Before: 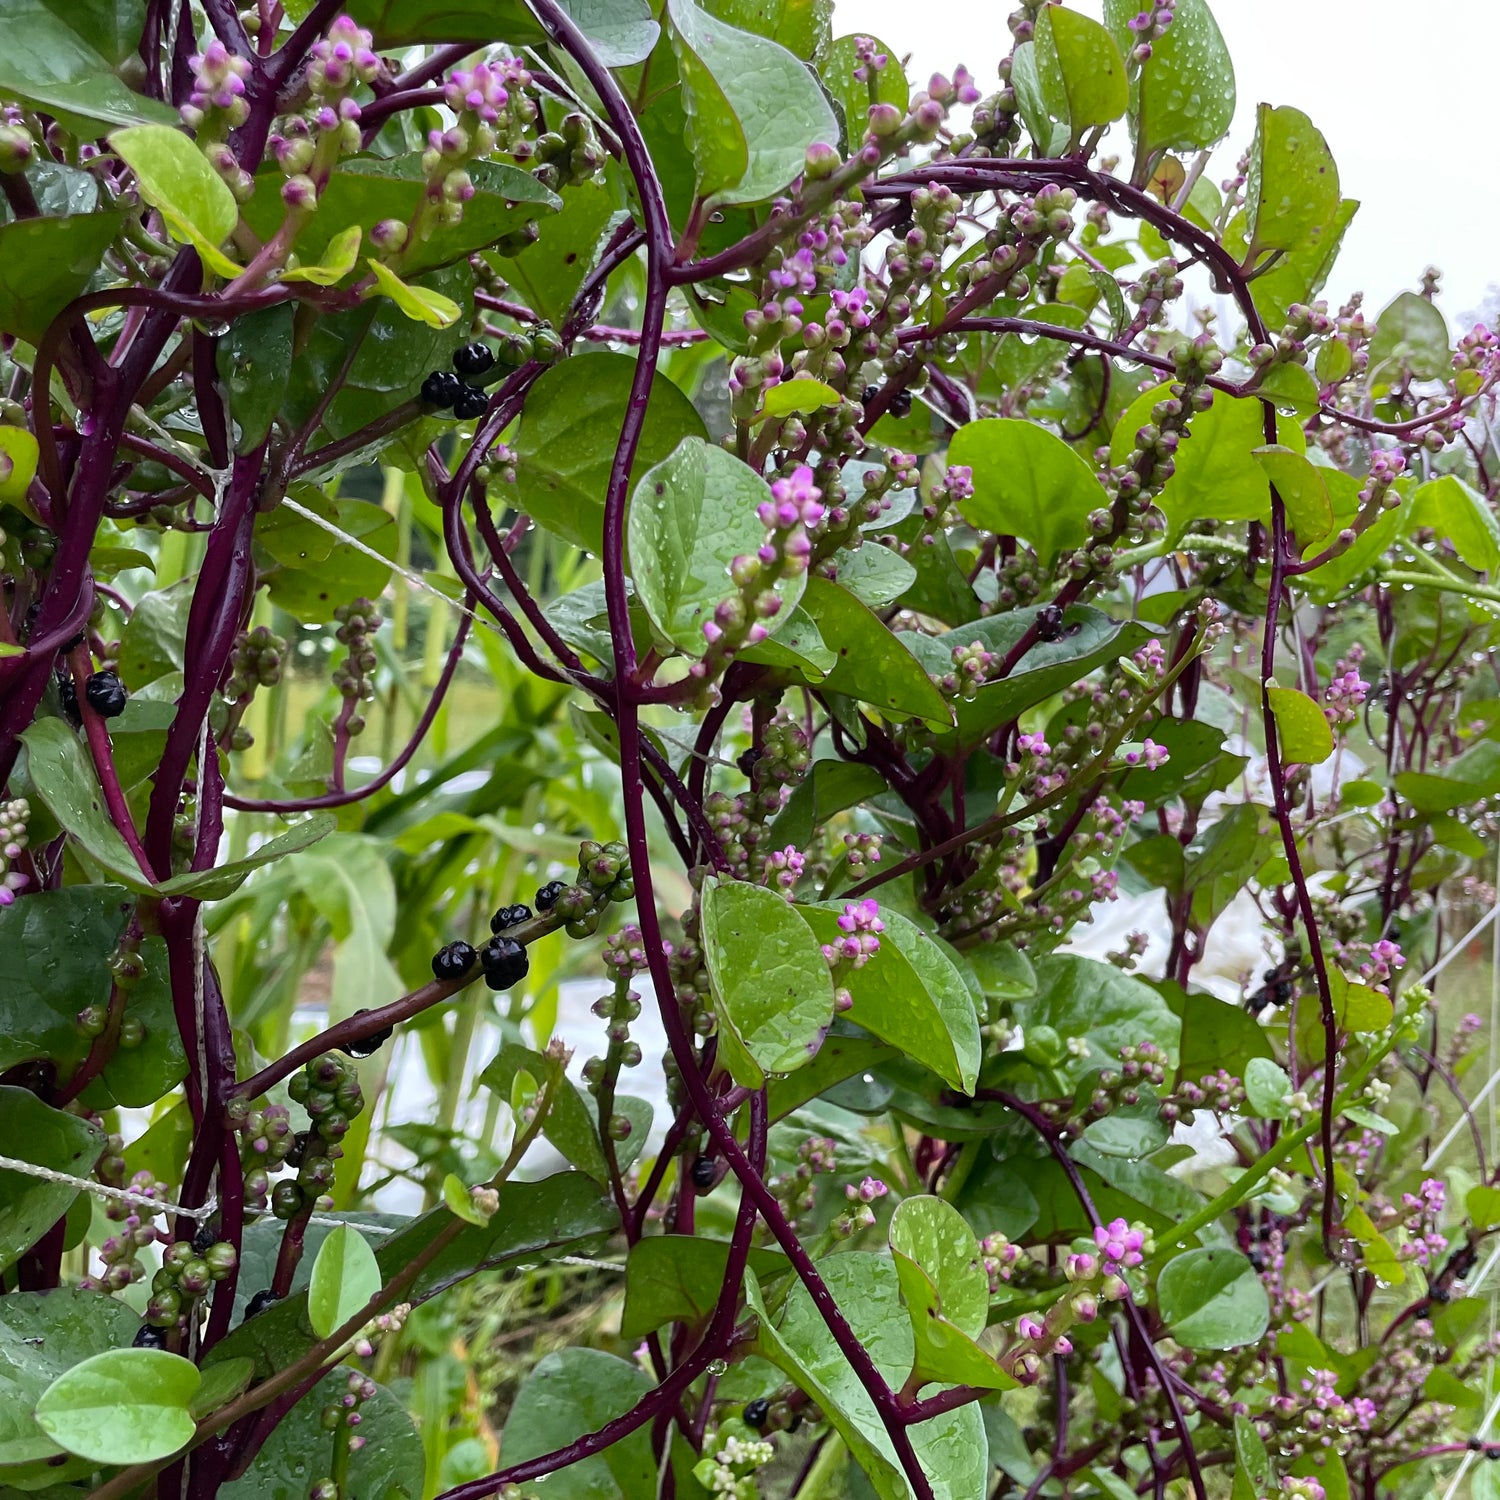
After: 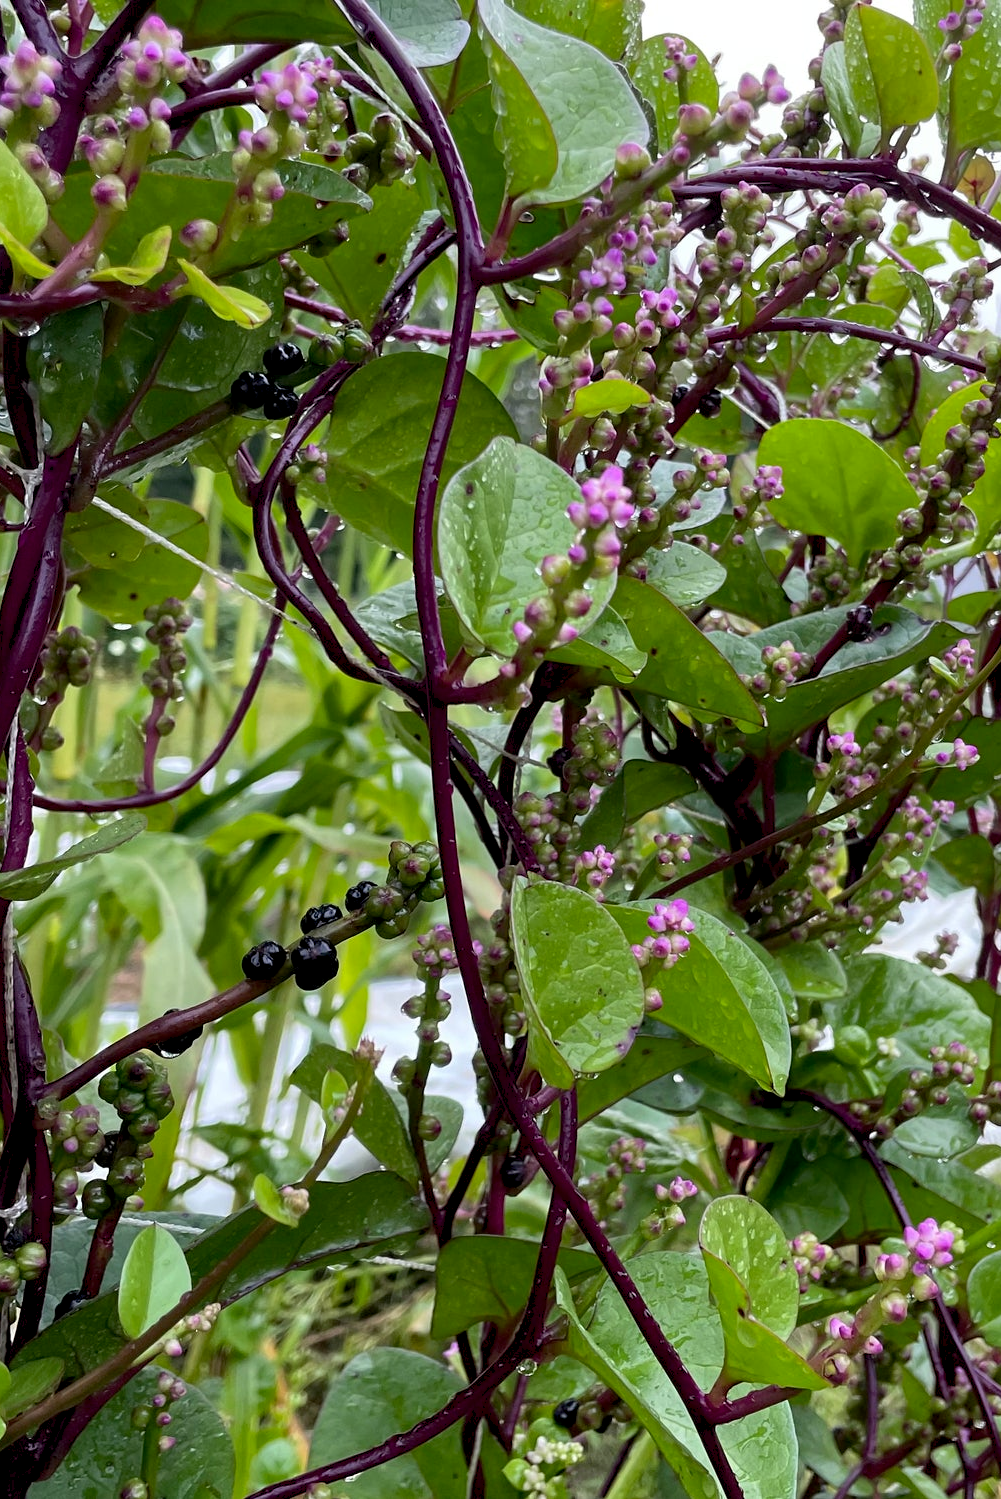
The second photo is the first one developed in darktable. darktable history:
crop and rotate: left 12.724%, right 20.487%
levels: black 0.098%, white 90.65%
exposure: black level correction 0.005, exposure 0.002 EV, compensate highlight preservation false
